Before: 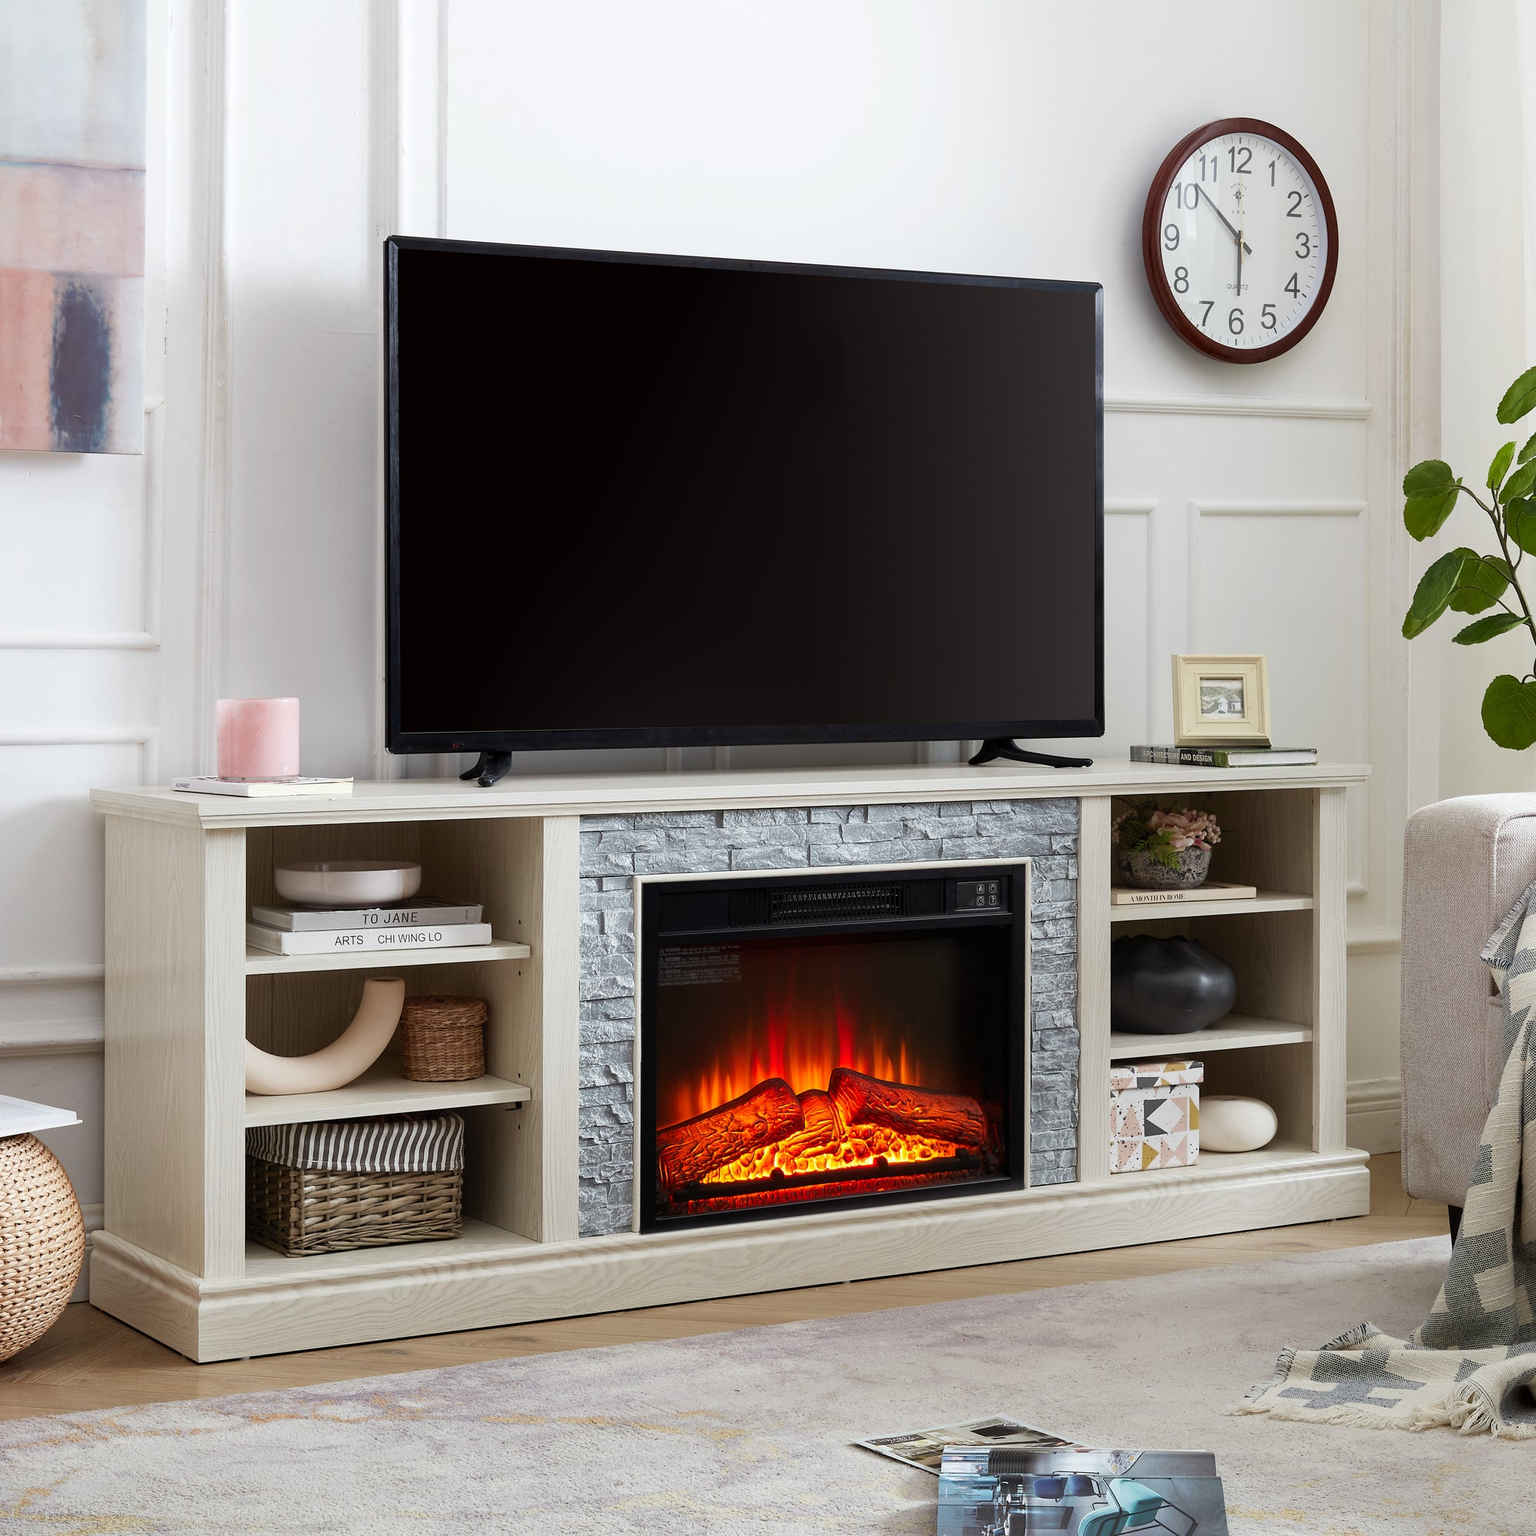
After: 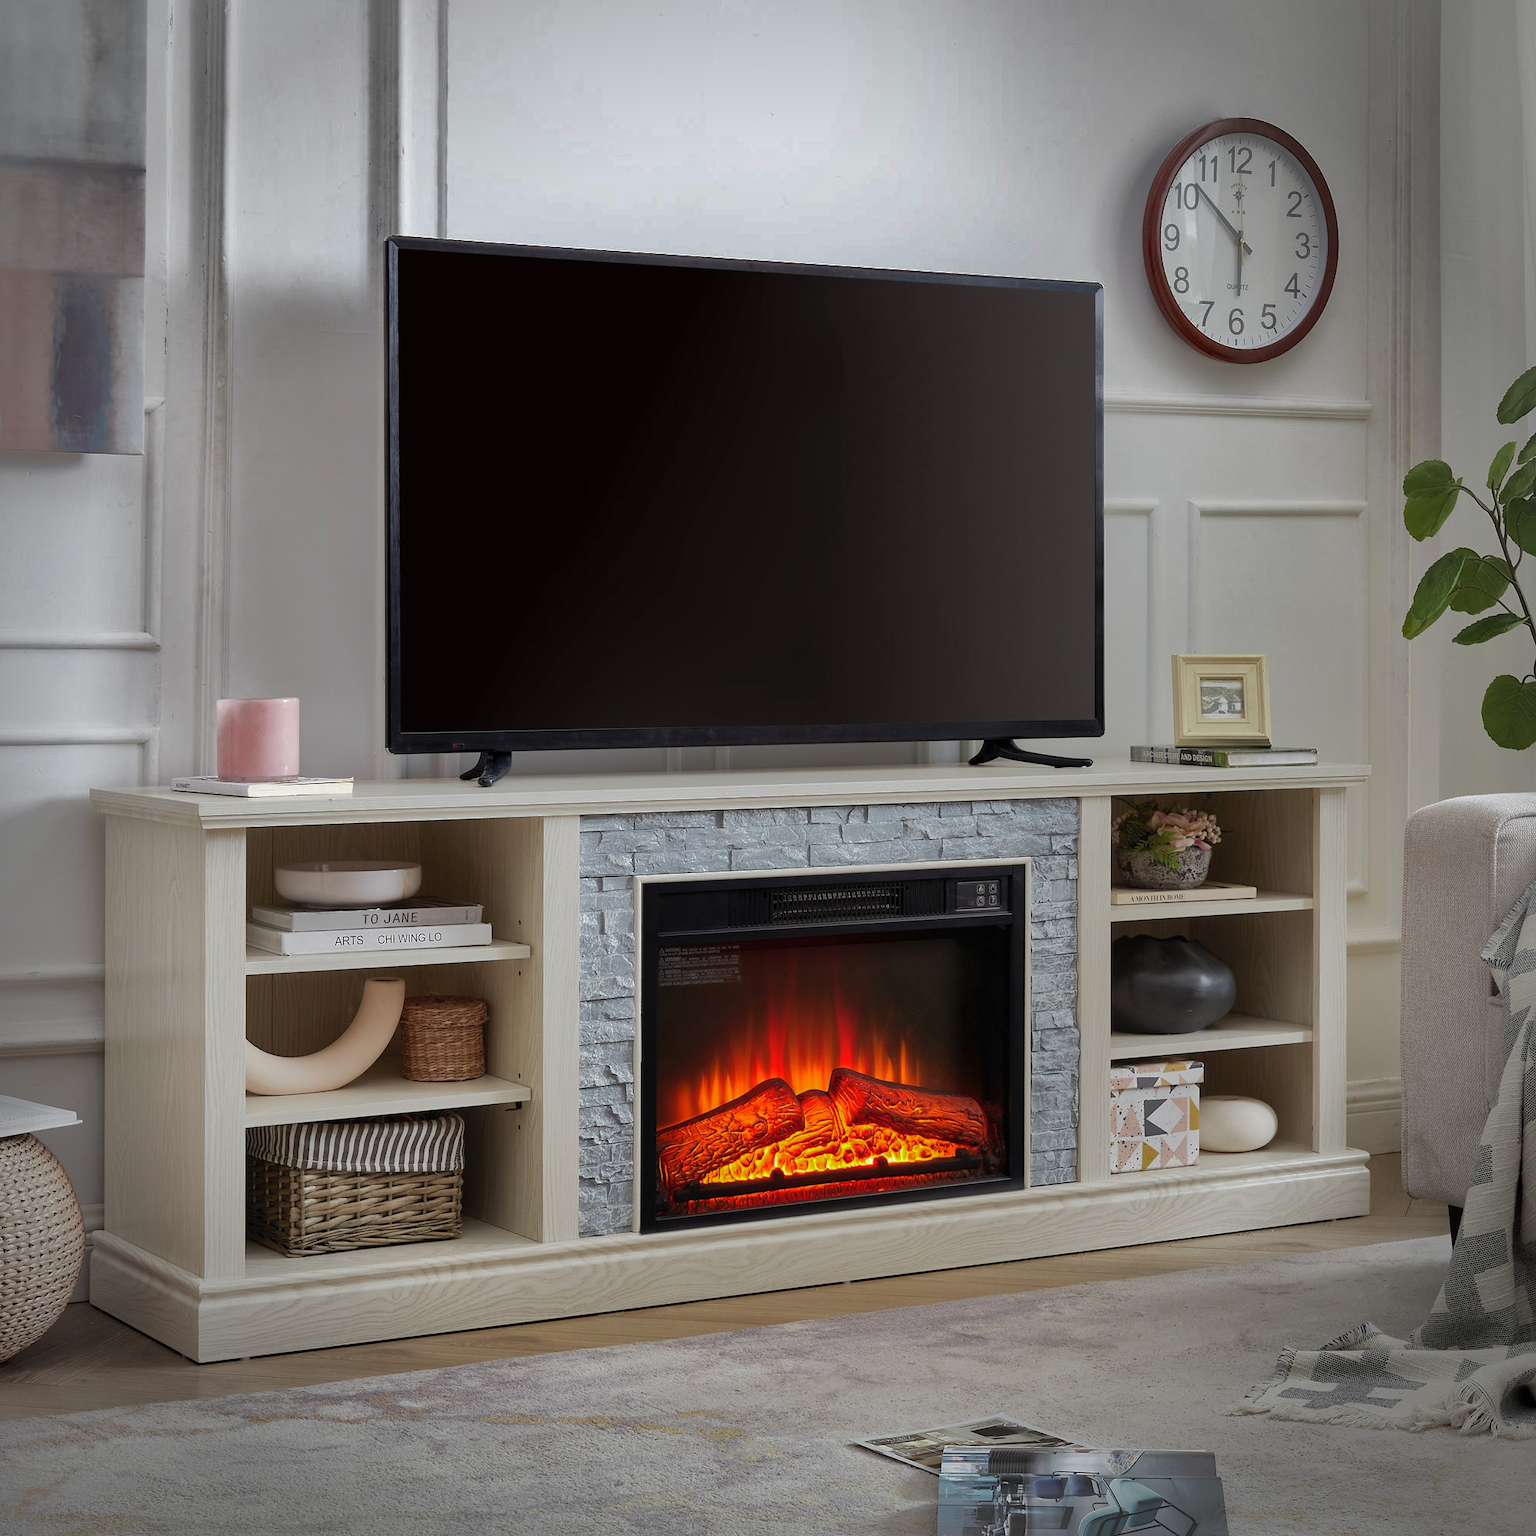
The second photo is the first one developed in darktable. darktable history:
shadows and highlights: shadows 38.43, highlights -74.54
vignetting: fall-off radius 31.48%, brightness -0.472
color correction: saturation 0.99
